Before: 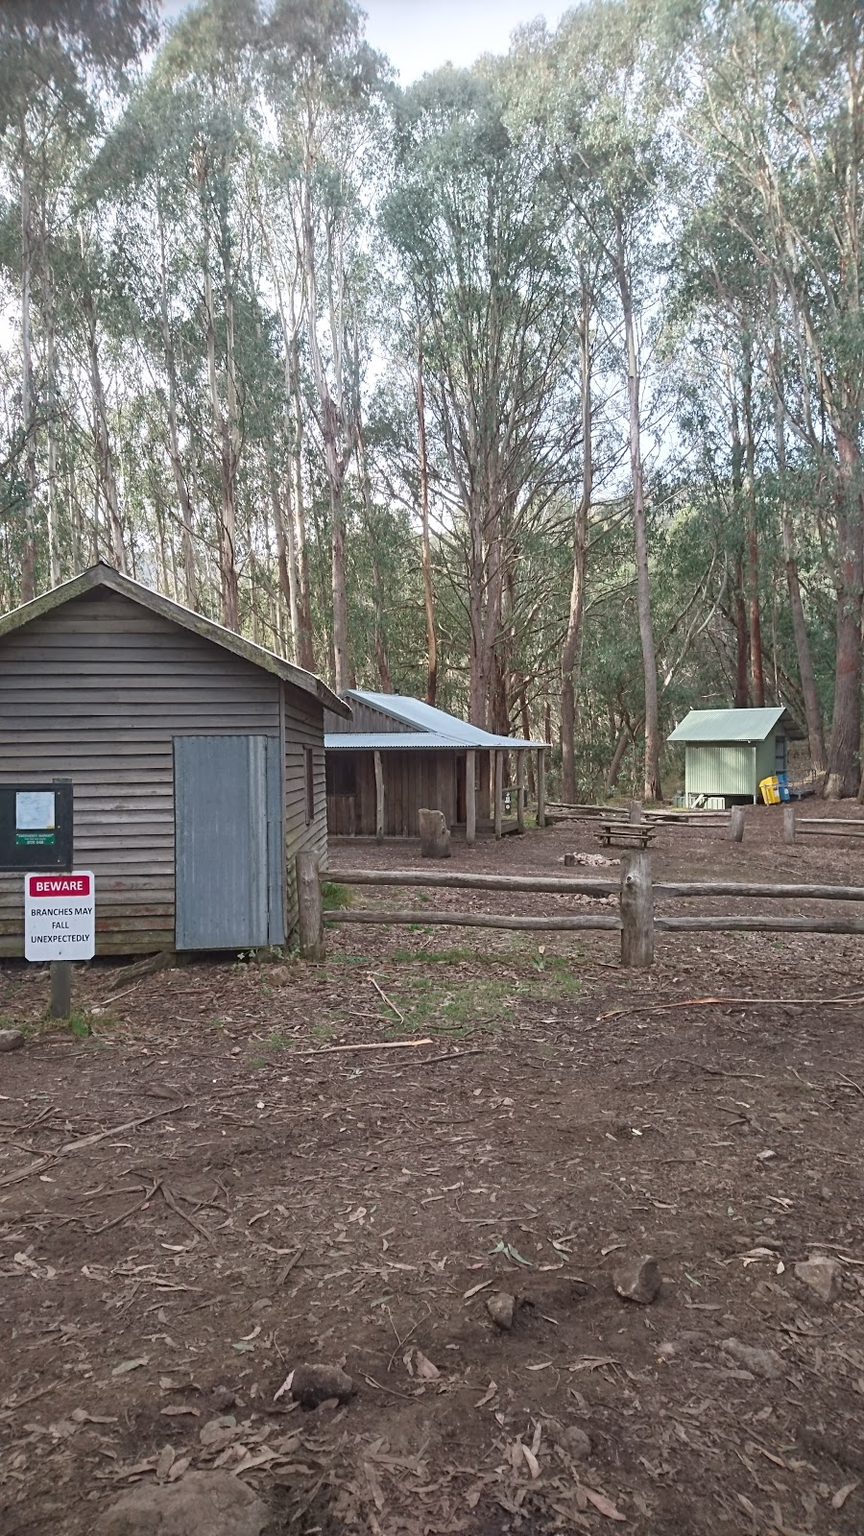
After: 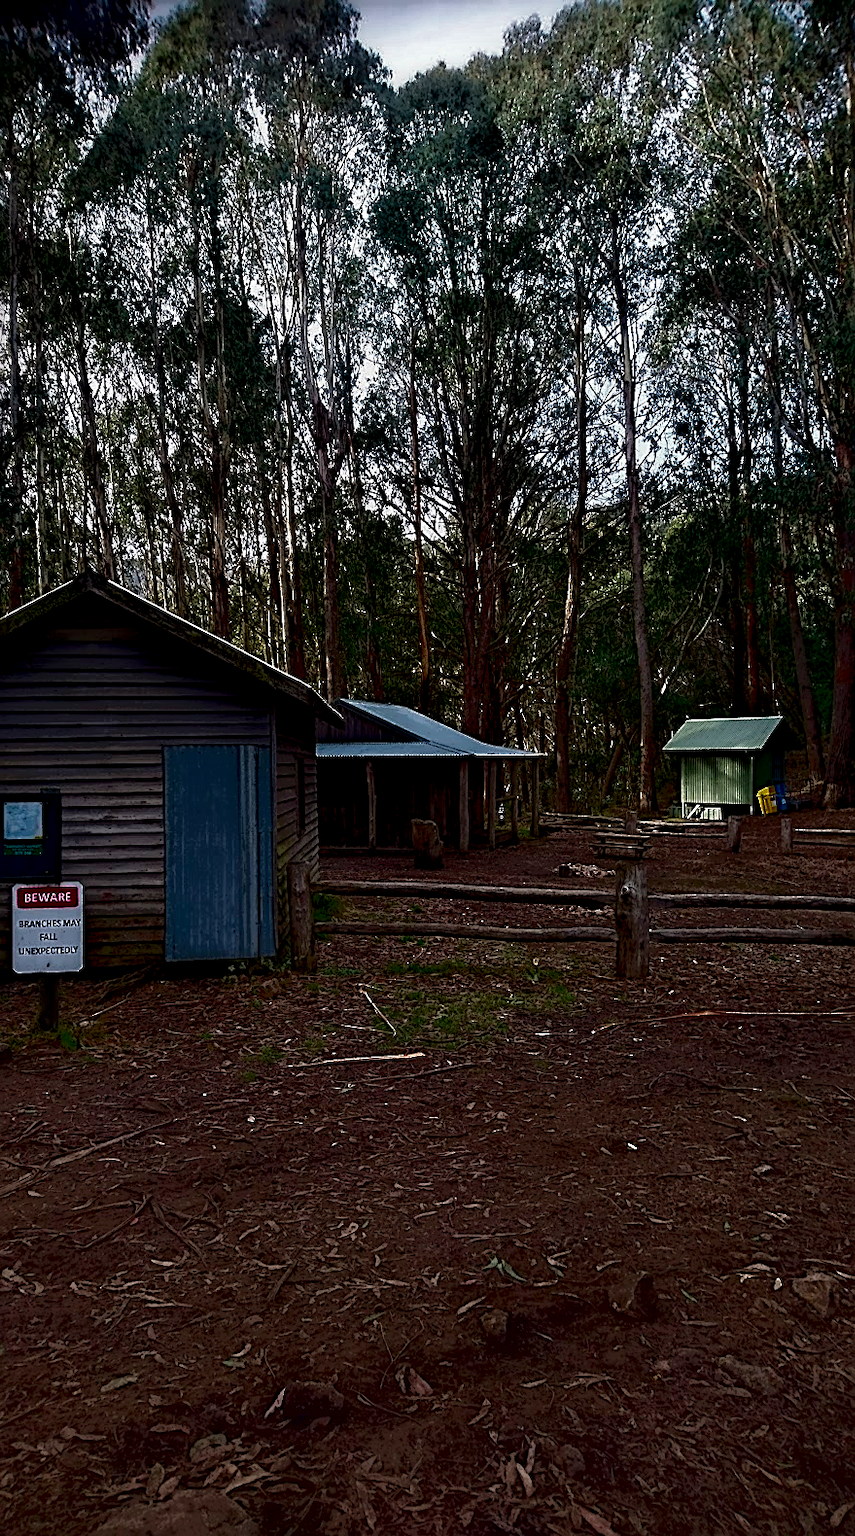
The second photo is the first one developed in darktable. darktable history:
sharpen: on, module defaults
color balance rgb: shadows lift › chroma 3.054%, shadows lift › hue 280.63°, linear chroma grading › global chroma 33.523%, perceptual saturation grading › global saturation 20%, perceptual saturation grading › highlights -25.094%, perceptual saturation grading › shadows 25.363%
local contrast: highlights 3%, shadows 203%, detail 164%, midtone range 0.006
crop and rotate: left 1.544%, right 0.609%, bottom 1.231%
exposure: black level correction 0.001, exposure 0.192 EV, compensate highlight preservation false
velvia: strength 15.34%
contrast brightness saturation: brightness -0.504
